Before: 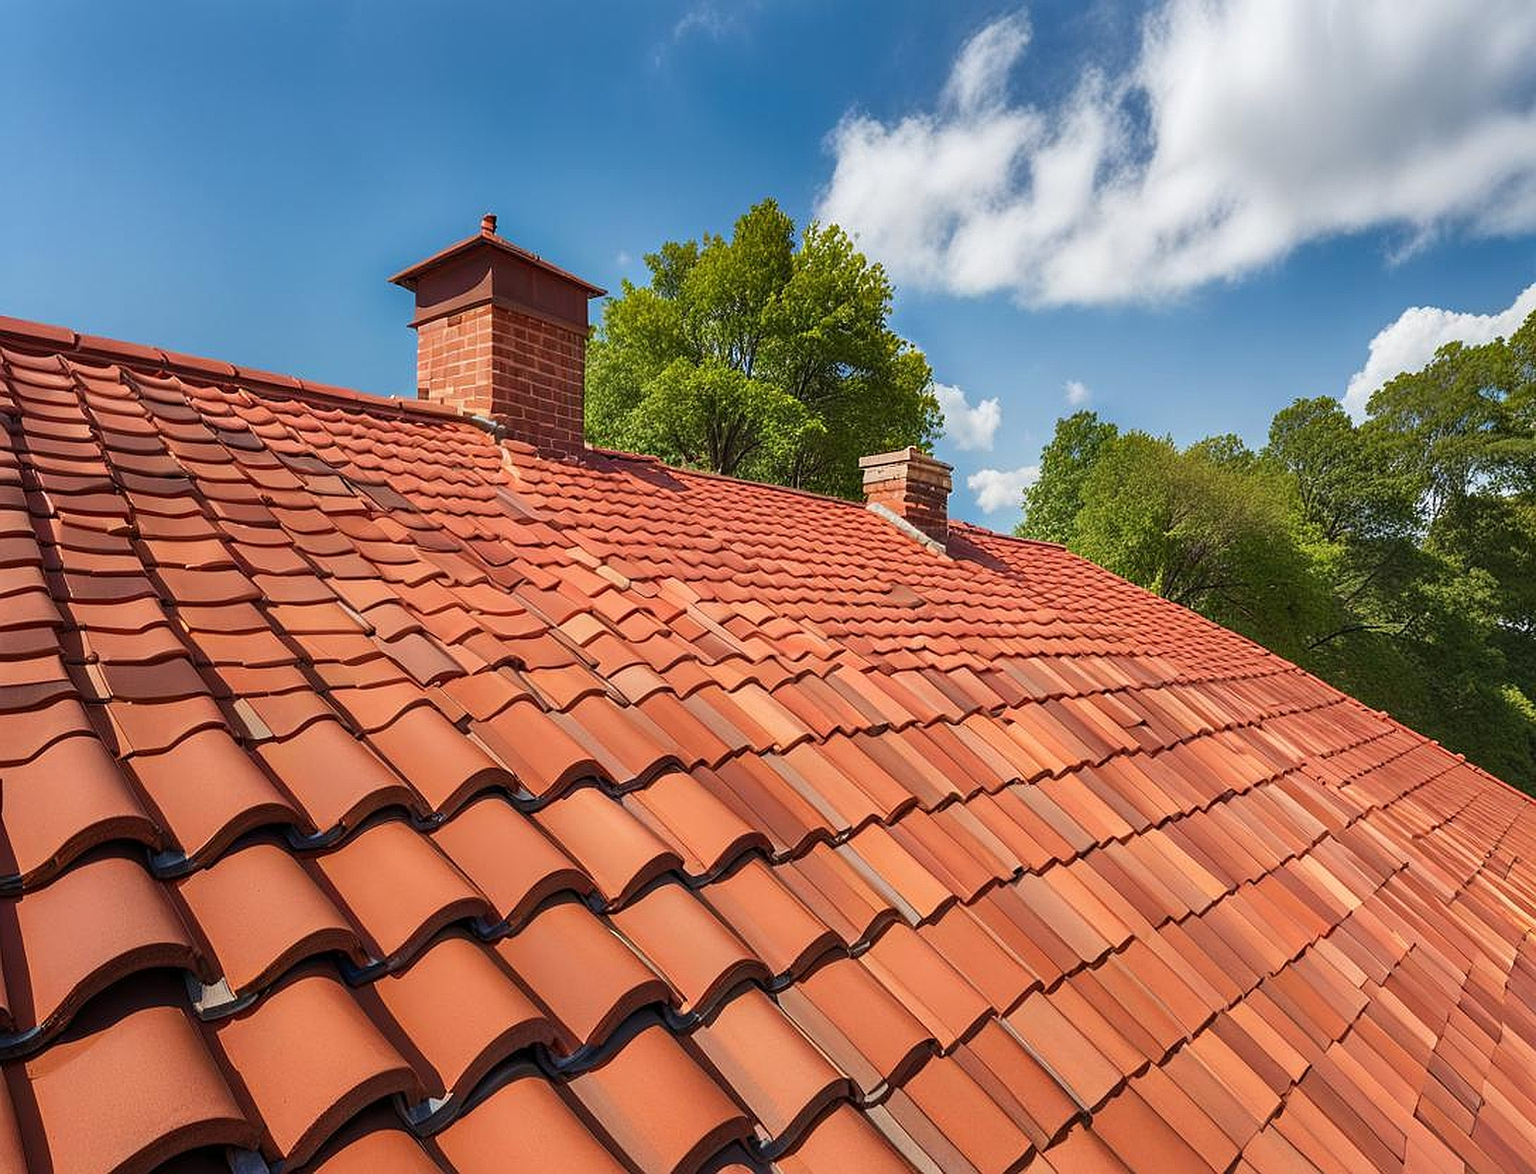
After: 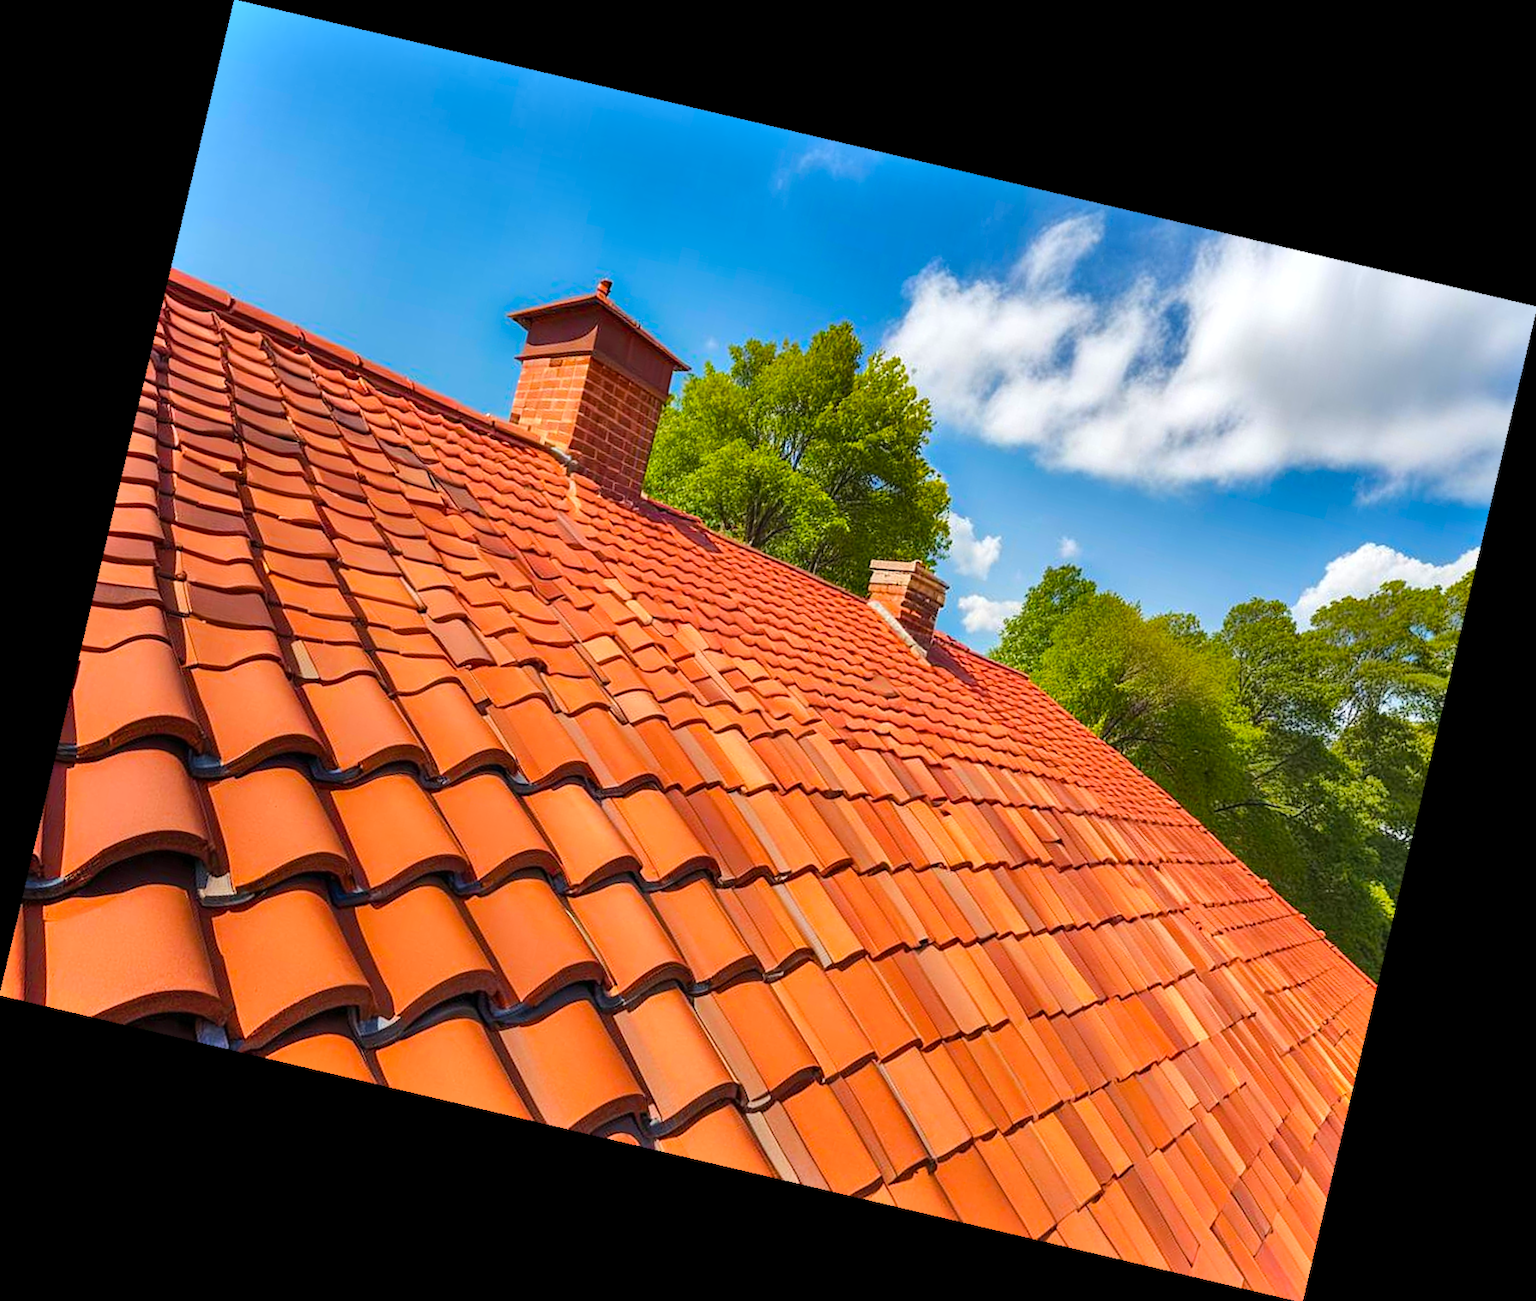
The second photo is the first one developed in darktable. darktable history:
lowpass: radius 0.5, unbound 0
shadows and highlights: low approximation 0.01, soften with gaussian
rotate and perspective: rotation 13.27°, automatic cropping off
color balance rgb: perceptual saturation grading › global saturation 25%, perceptual brilliance grading › mid-tones 10%, perceptual brilliance grading › shadows 15%, global vibrance 20%
exposure: exposure 0.207 EV, compensate highlight preservation false
